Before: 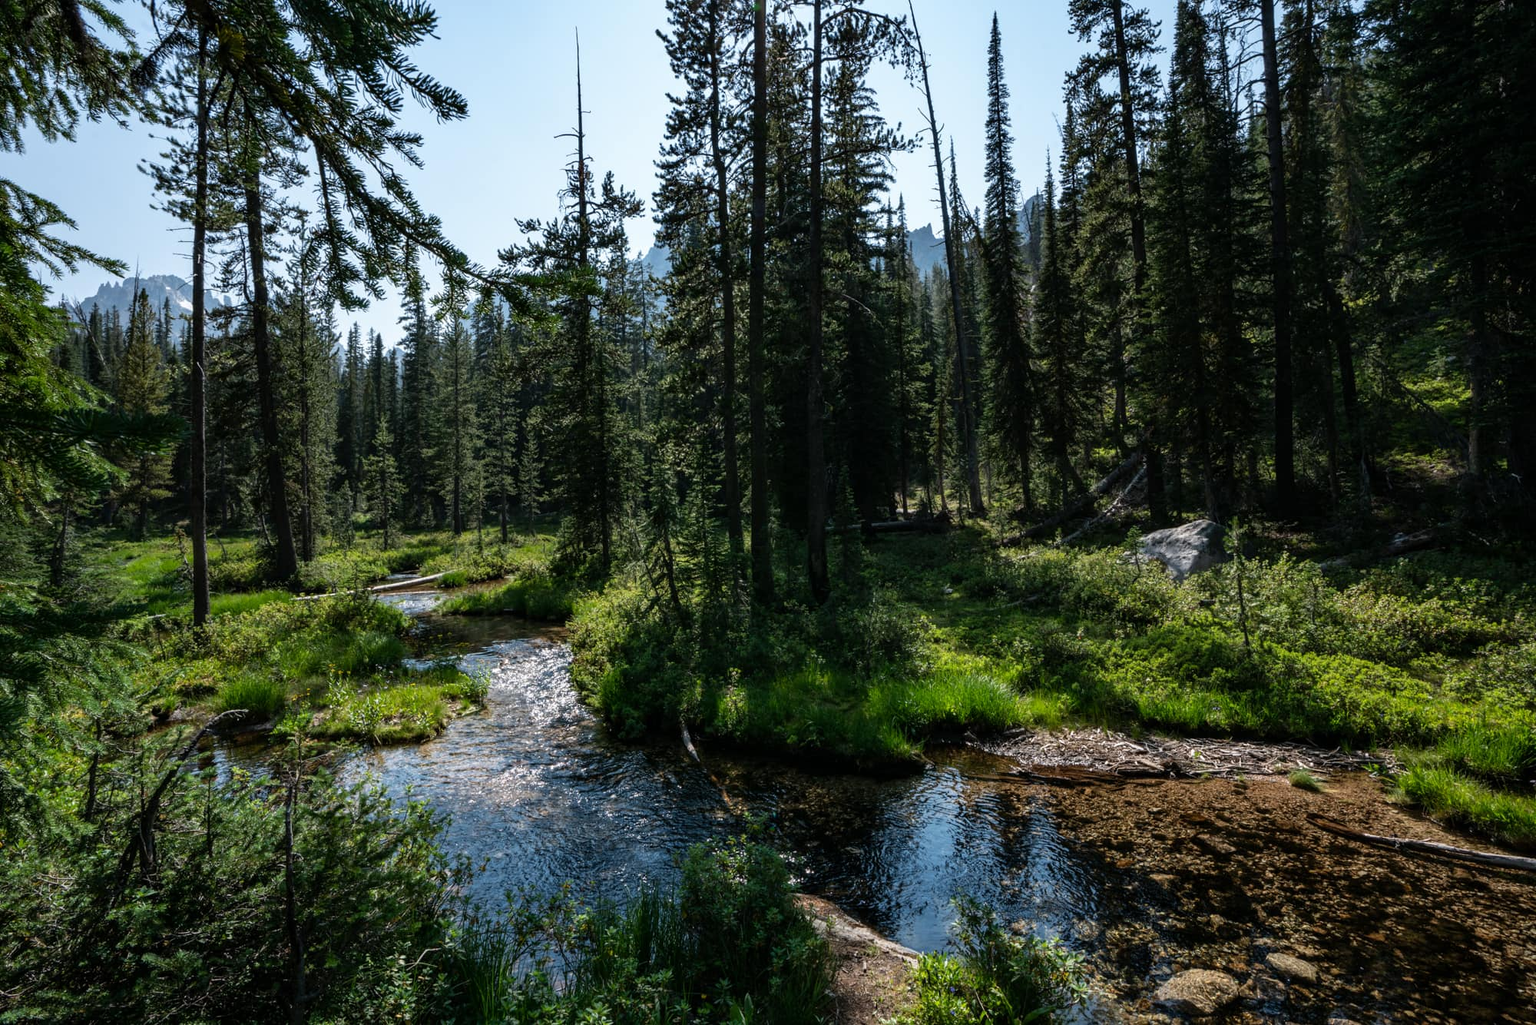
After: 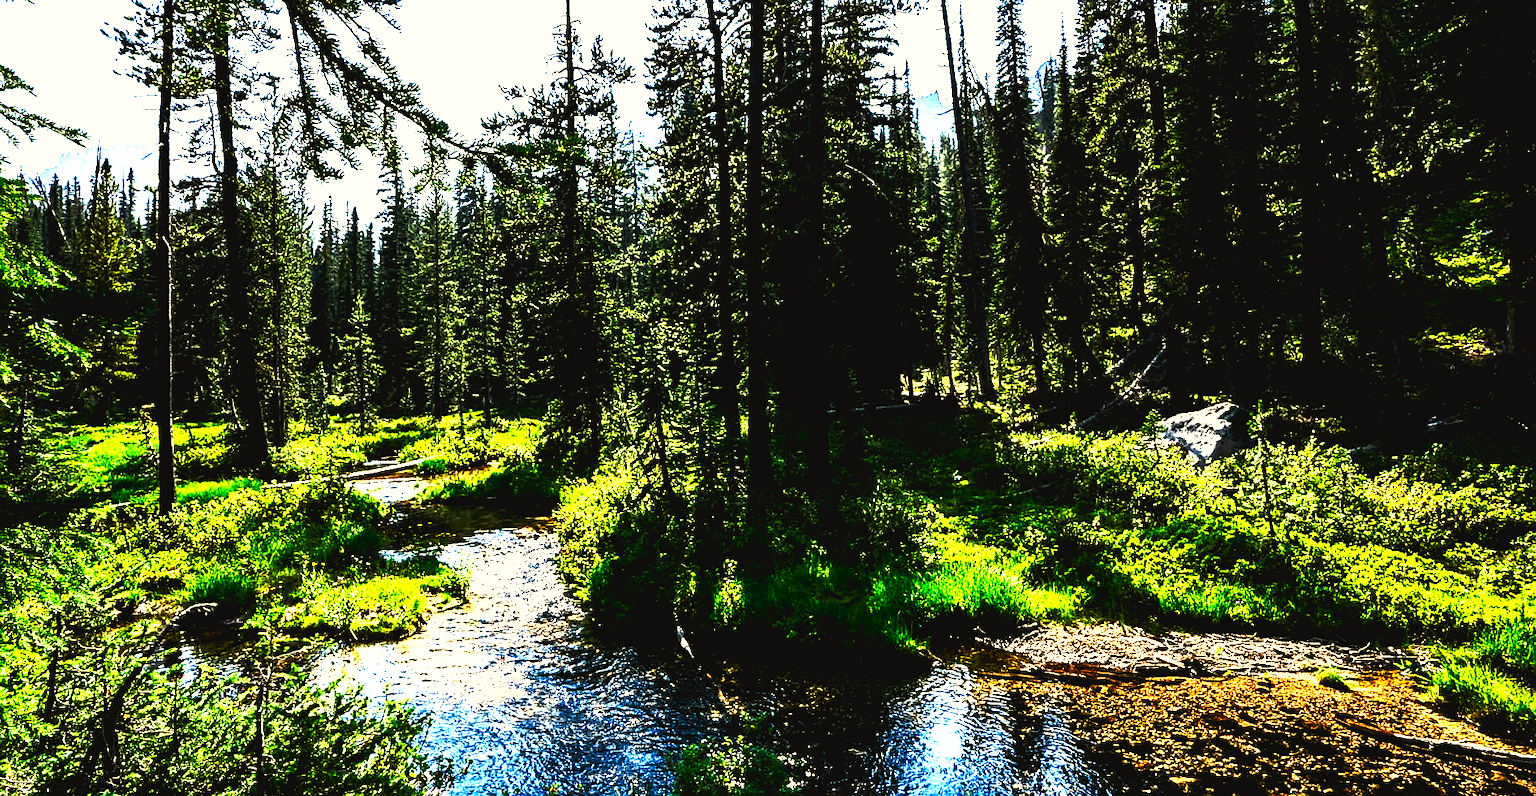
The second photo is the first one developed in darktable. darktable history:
exposure: black level correction 0.009, exposure 0.115 EV, compensate highlight preservation false
base curve: curves: ch0 [(0, 0.015) (0.085, 0.116) (0.134, 0.298) (0.19, 0.545) (0.296, 0.764) (0.599, 0.982) (1, 1)], preserve colors none
tone curve: curves: ch0 [(0, 0) (0.003, 0.004) (0.011, 0.009) (0.025, 0.017) (0.044, 0.029) (0.069, 0.04) (0.1, 0.051) (0.136, 0.07) (0.177, 0.095) (0.224, 0.131) (0.277, 0.179) (0.335, 0.237) (0.399, 0.302) (0.468, 0.386) (0.543, 0.471) (0.623, 0.576) (0.709, 0.699) (0.801, 0.817) (0.898, 0.917) (1, 1)], color space Lab, independent channels, preserve colors none
contrast brightness saturation: contrast 0.217
color correction: highlights a* 2.44, highlights b* 22.78
levels: black 0.103%, levels [0.036, 0.364, 0.827]
crop and rotate: left 2.829%, top 13.548%, right 2.491%, bottom 12.771%
sharpen: on, module defaults
